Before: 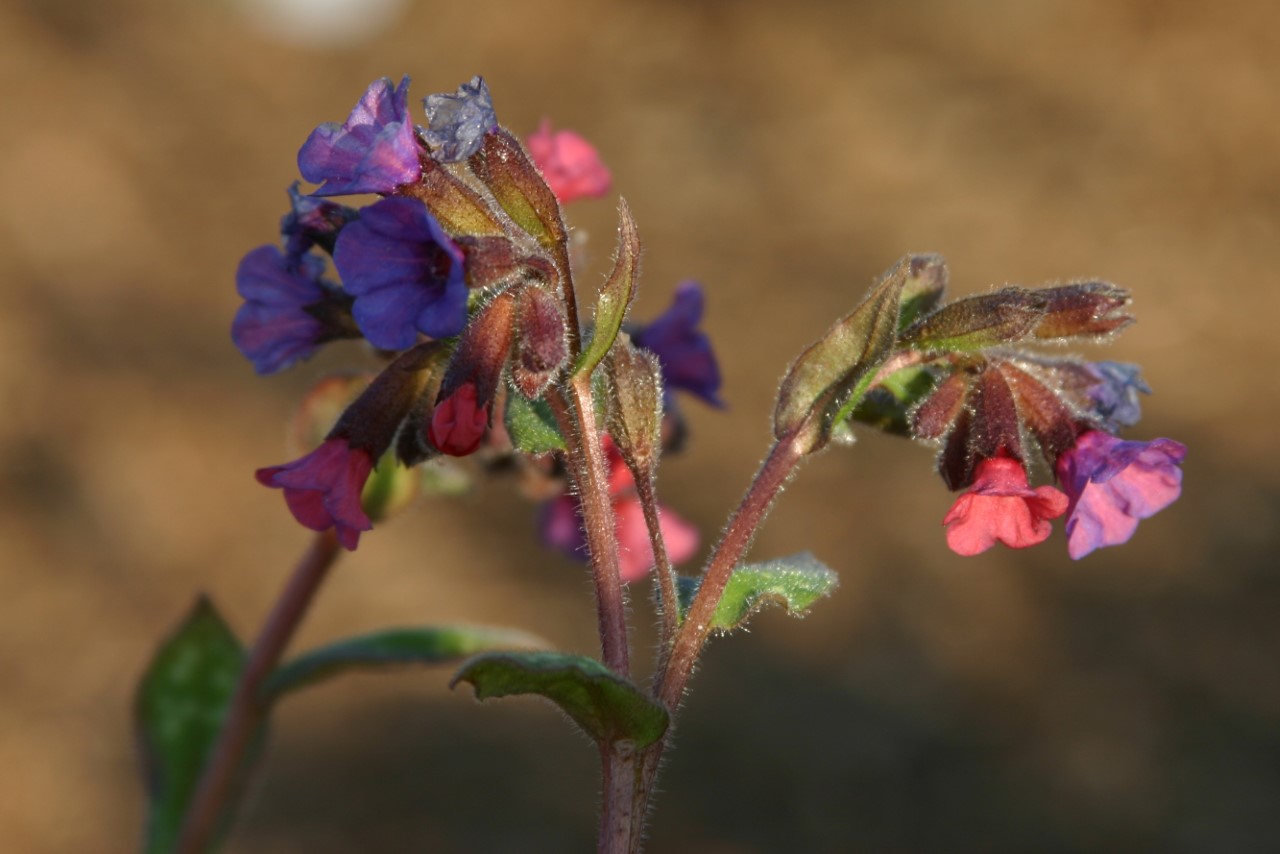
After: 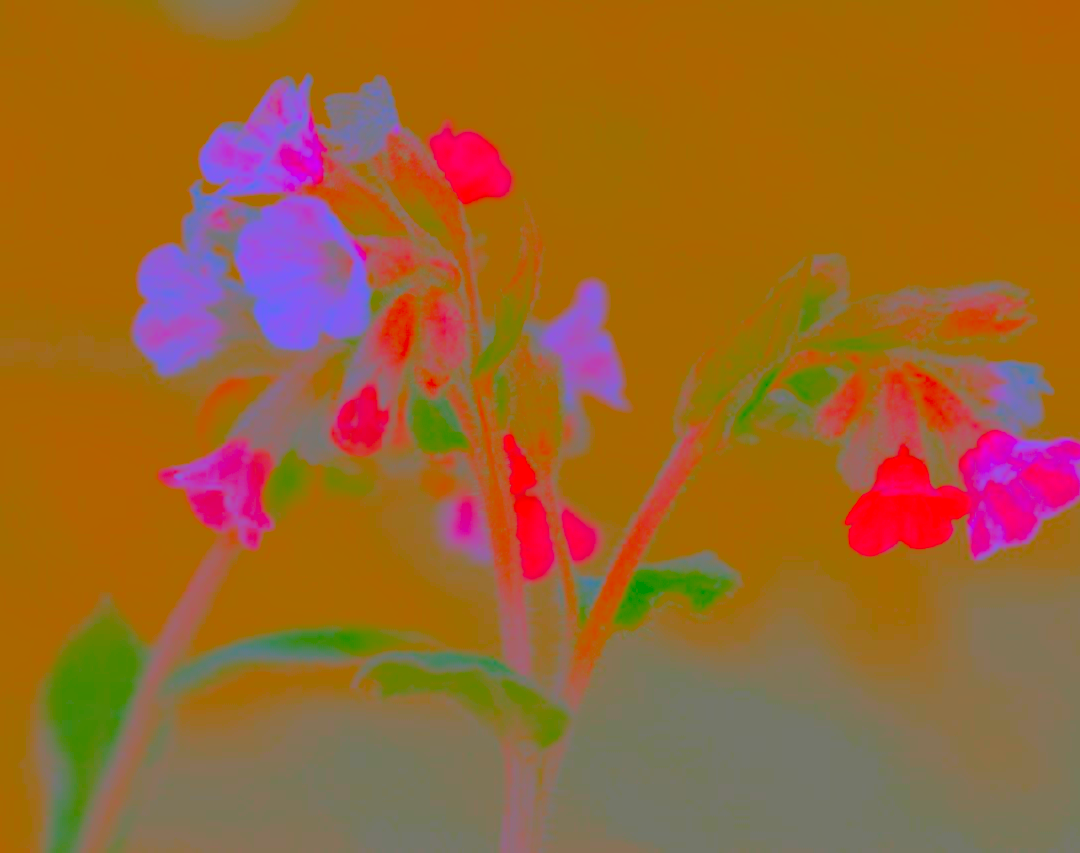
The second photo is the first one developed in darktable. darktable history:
exposure: exposure 0.163 EV, compensate highlight preservation false
tone curve: curves: ch0 [(0, 0.008) (0.107, 0.091) (0.278, 0.351) (0.457, 0.562) (0.628, 0.738) (0.839, 0.909) (0.998, 0.978)]; ch1 [(0, 0) (0.437, 0.408) (0.474, 0.479) (0.502, 0.5) (0.527, 0.519) (0.561, 0.575) (0.608, 0.665) (0.669, 0.748) (0.859, 0.899) (1, 1)]; ch2 [(0, 0) (0.33, 0.301) (0.421, 0.443) (0.473, 0.498) (0.502, 0.504) (0.522, 0.527) (0.549, 0.583) (0.644, 0.703) (1, 1)], preserve colors none
crop: left 7.695%, right 7.857%
tone equalizer: -8 EV -0.409 EV, -7 EV -0.395 EV, -6 EV -0.324 EV, -5 EV -0.184 EV, -3 EV 0.255 EV, -2 EV 0.336 EV, -1 EV 0.385 EV, +0 EV 0.434 EV
sharpen: radius 2.571, amount 0.688
contrast brightness saturation: contrast -0.987, brightness -0.159, saturation 0.755
local contrast: on, module defaults
